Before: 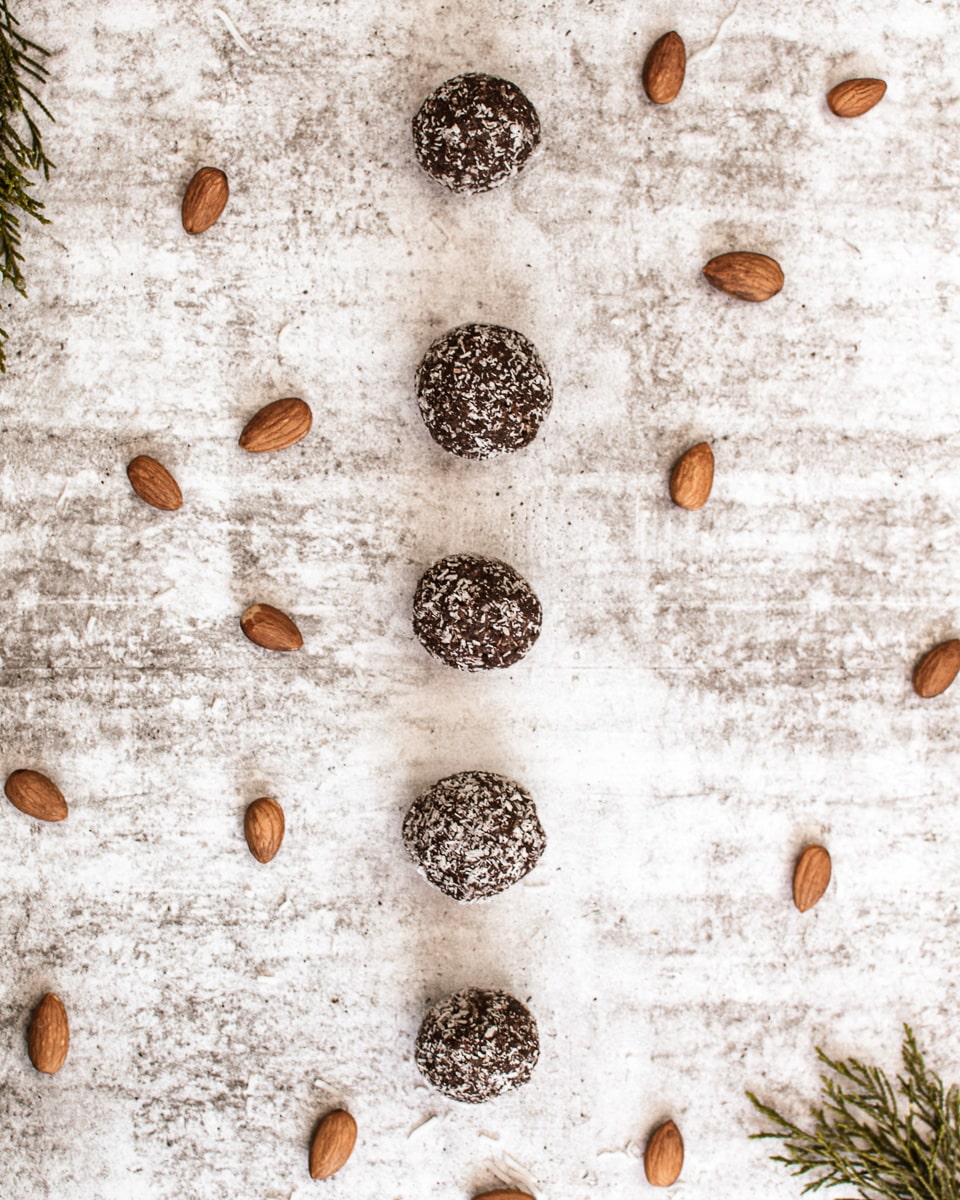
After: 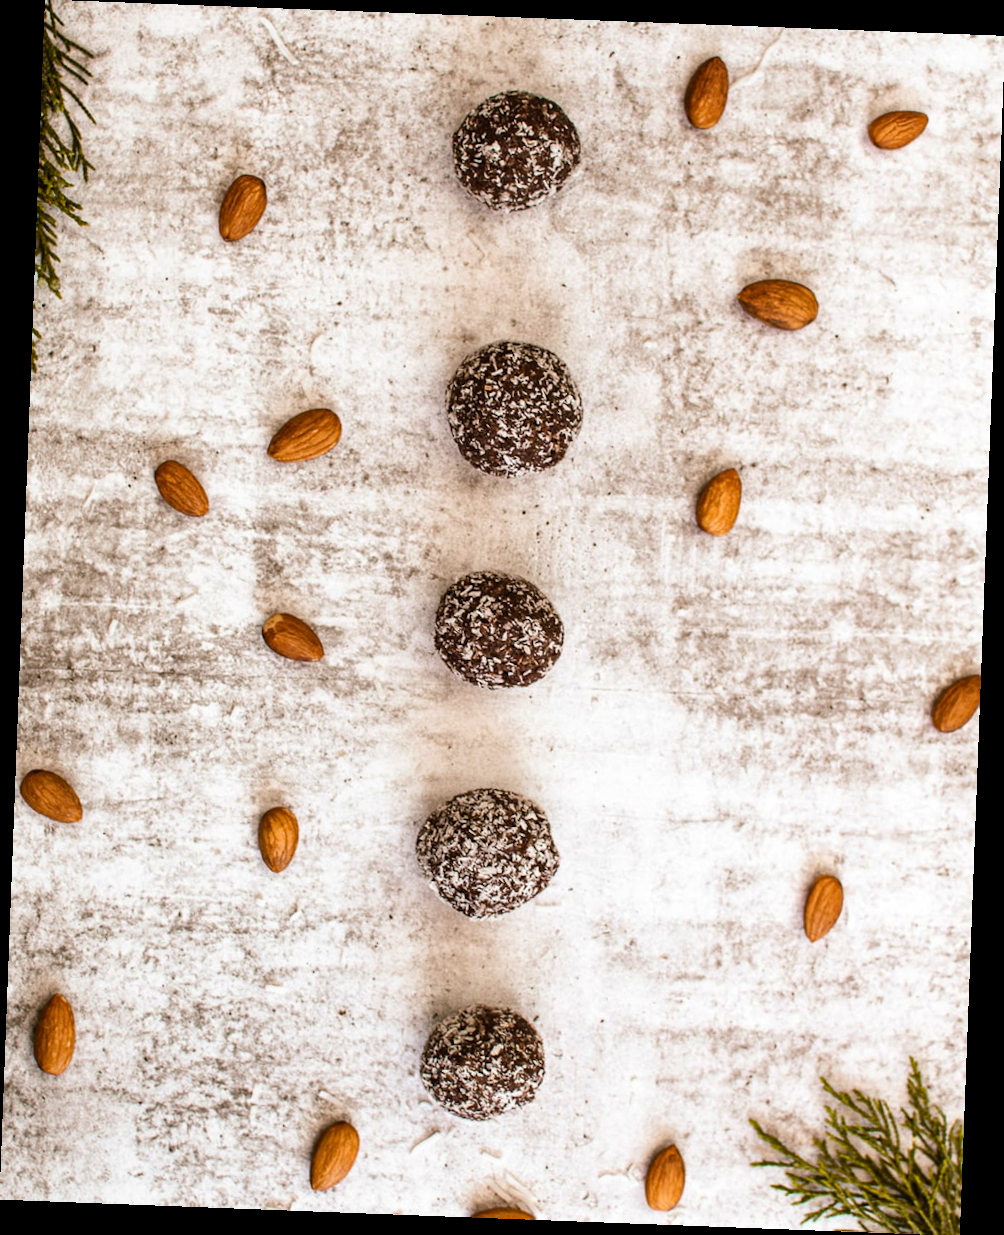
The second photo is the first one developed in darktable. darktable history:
rotate and perspective: rotation 2.17°, automatic cropping off
color balance rgb: perceptual saturation grading › global saturation 30%, global vibrance 20%
